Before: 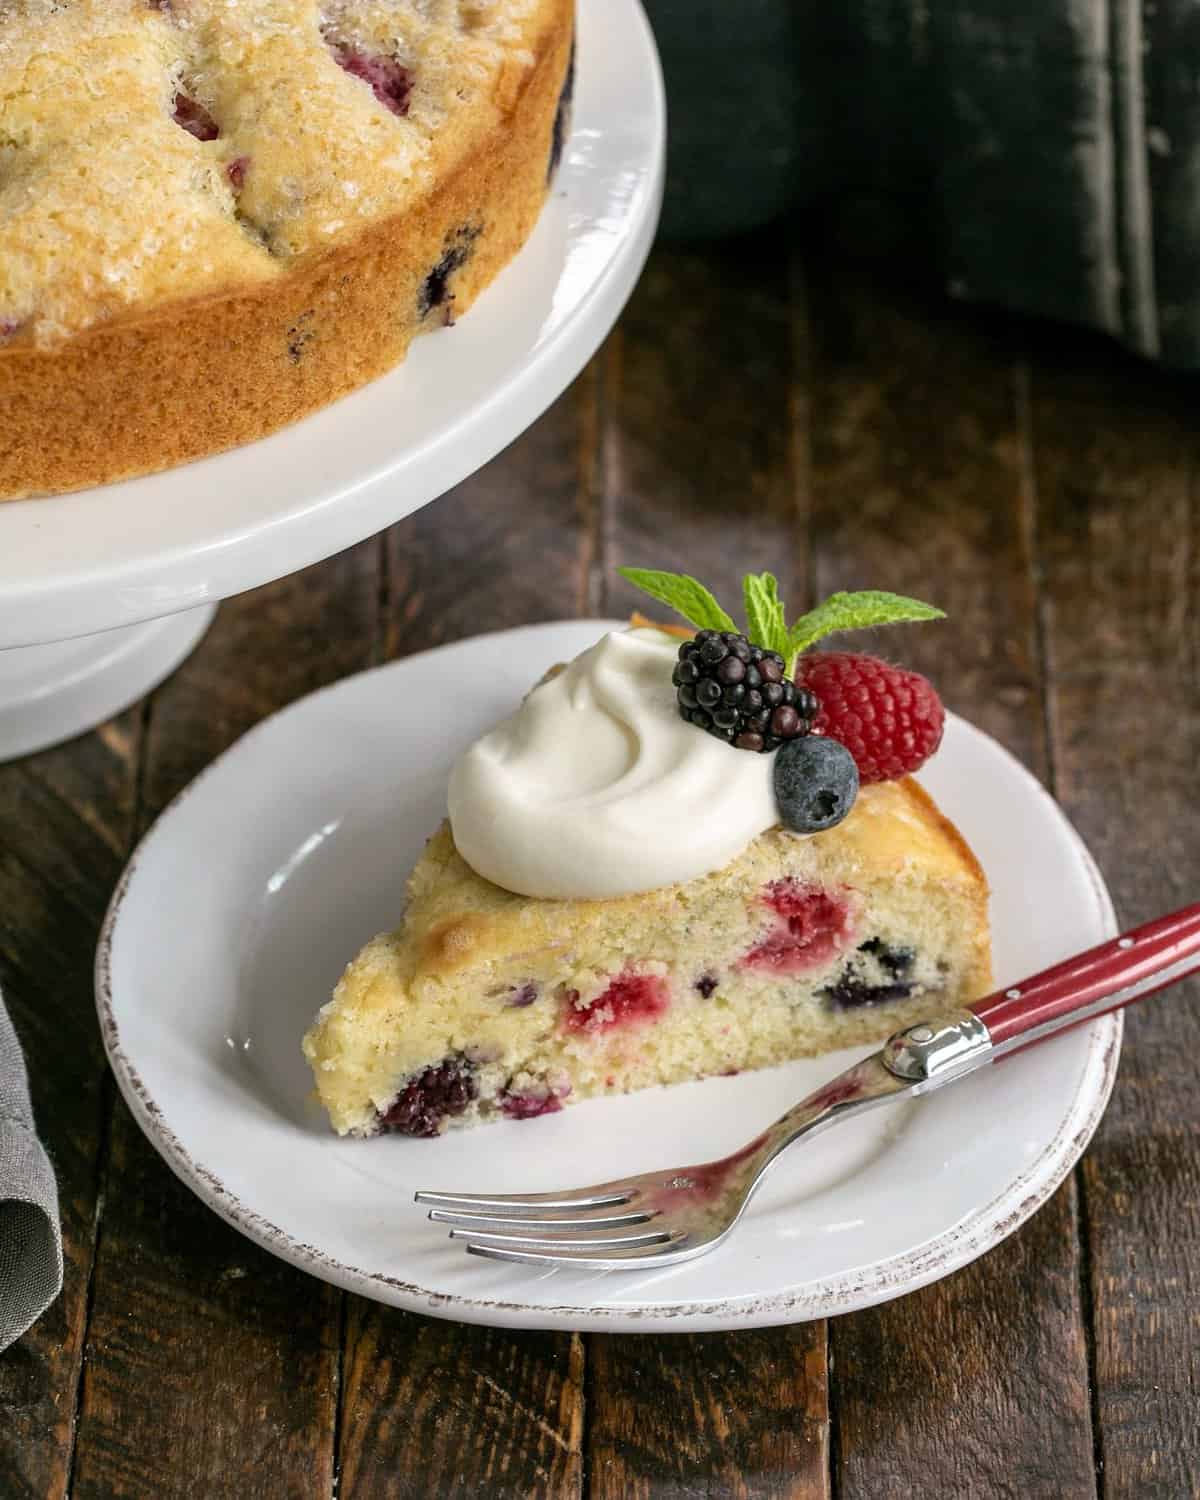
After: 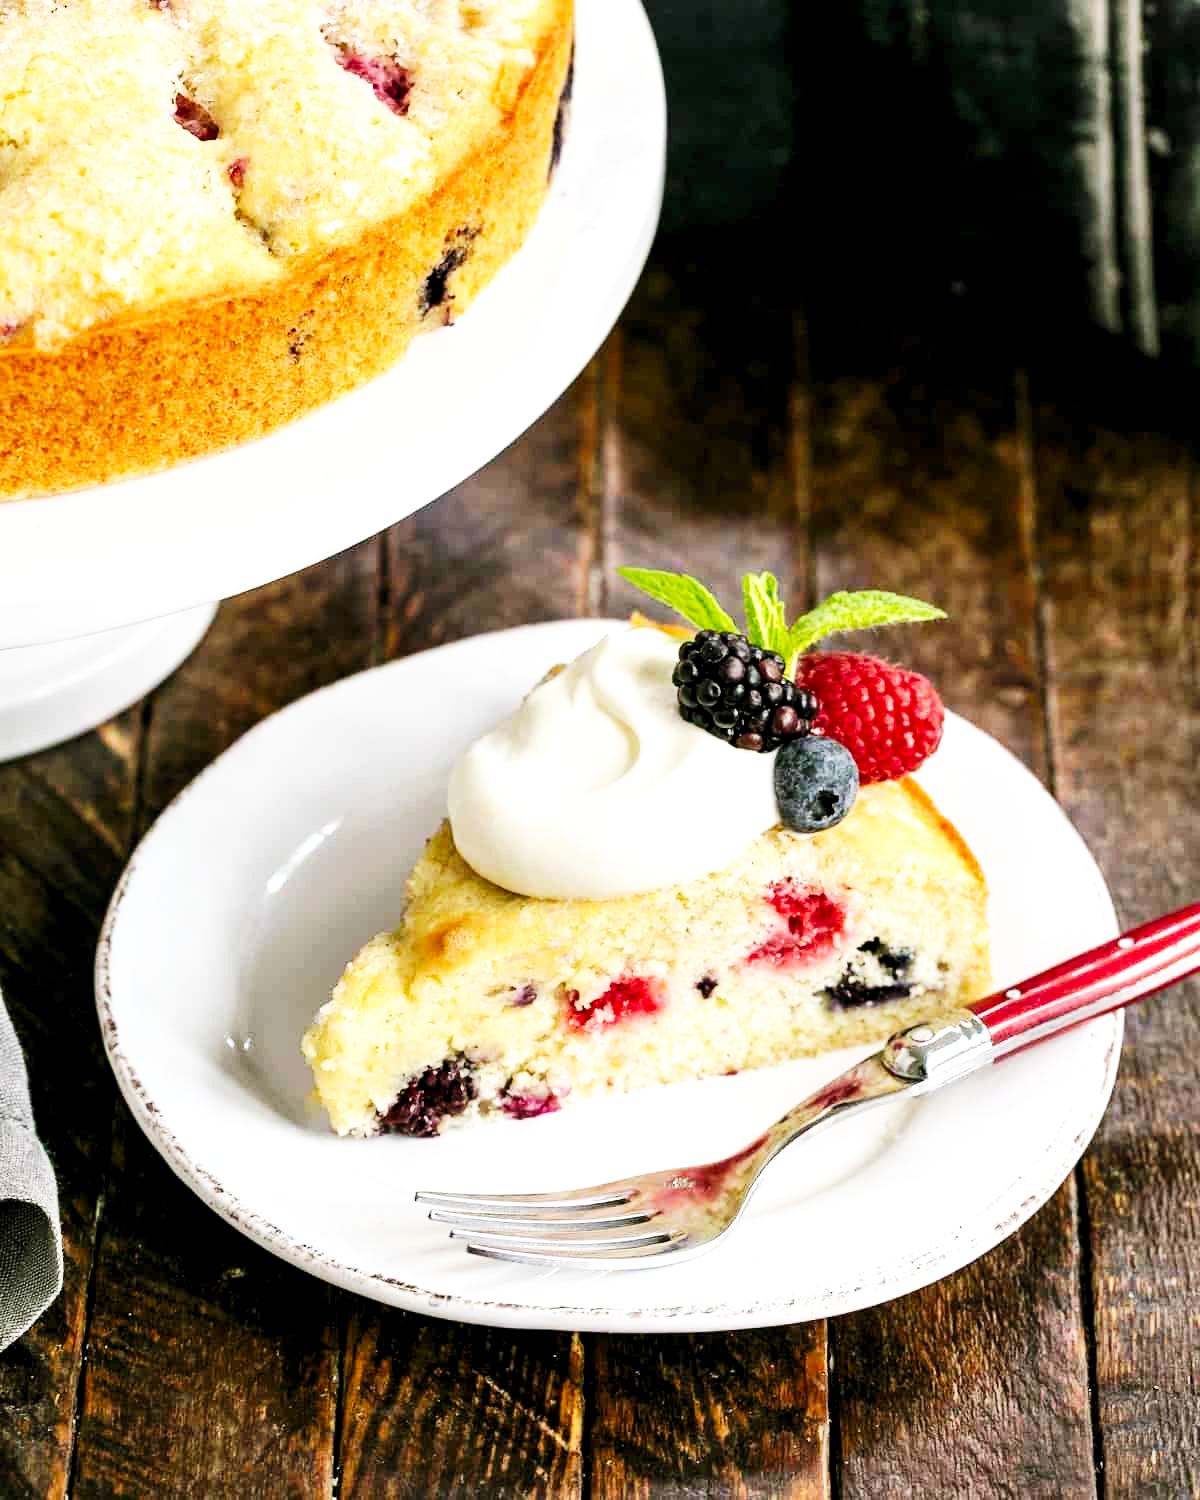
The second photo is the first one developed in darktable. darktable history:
contrast brightness saturation: contrast 0.04, saturation 0.073
base curve: curves: ch0 [(0, 0) (0.007, 0.004) (0.027, 0.03) (0.046, 0.07) (0.207, 0.54) (0.442, 0.872) (0.673, 0.972) (1, 1)], preserve colors none
levels: levels [0.026, 0.507, 0.987]
